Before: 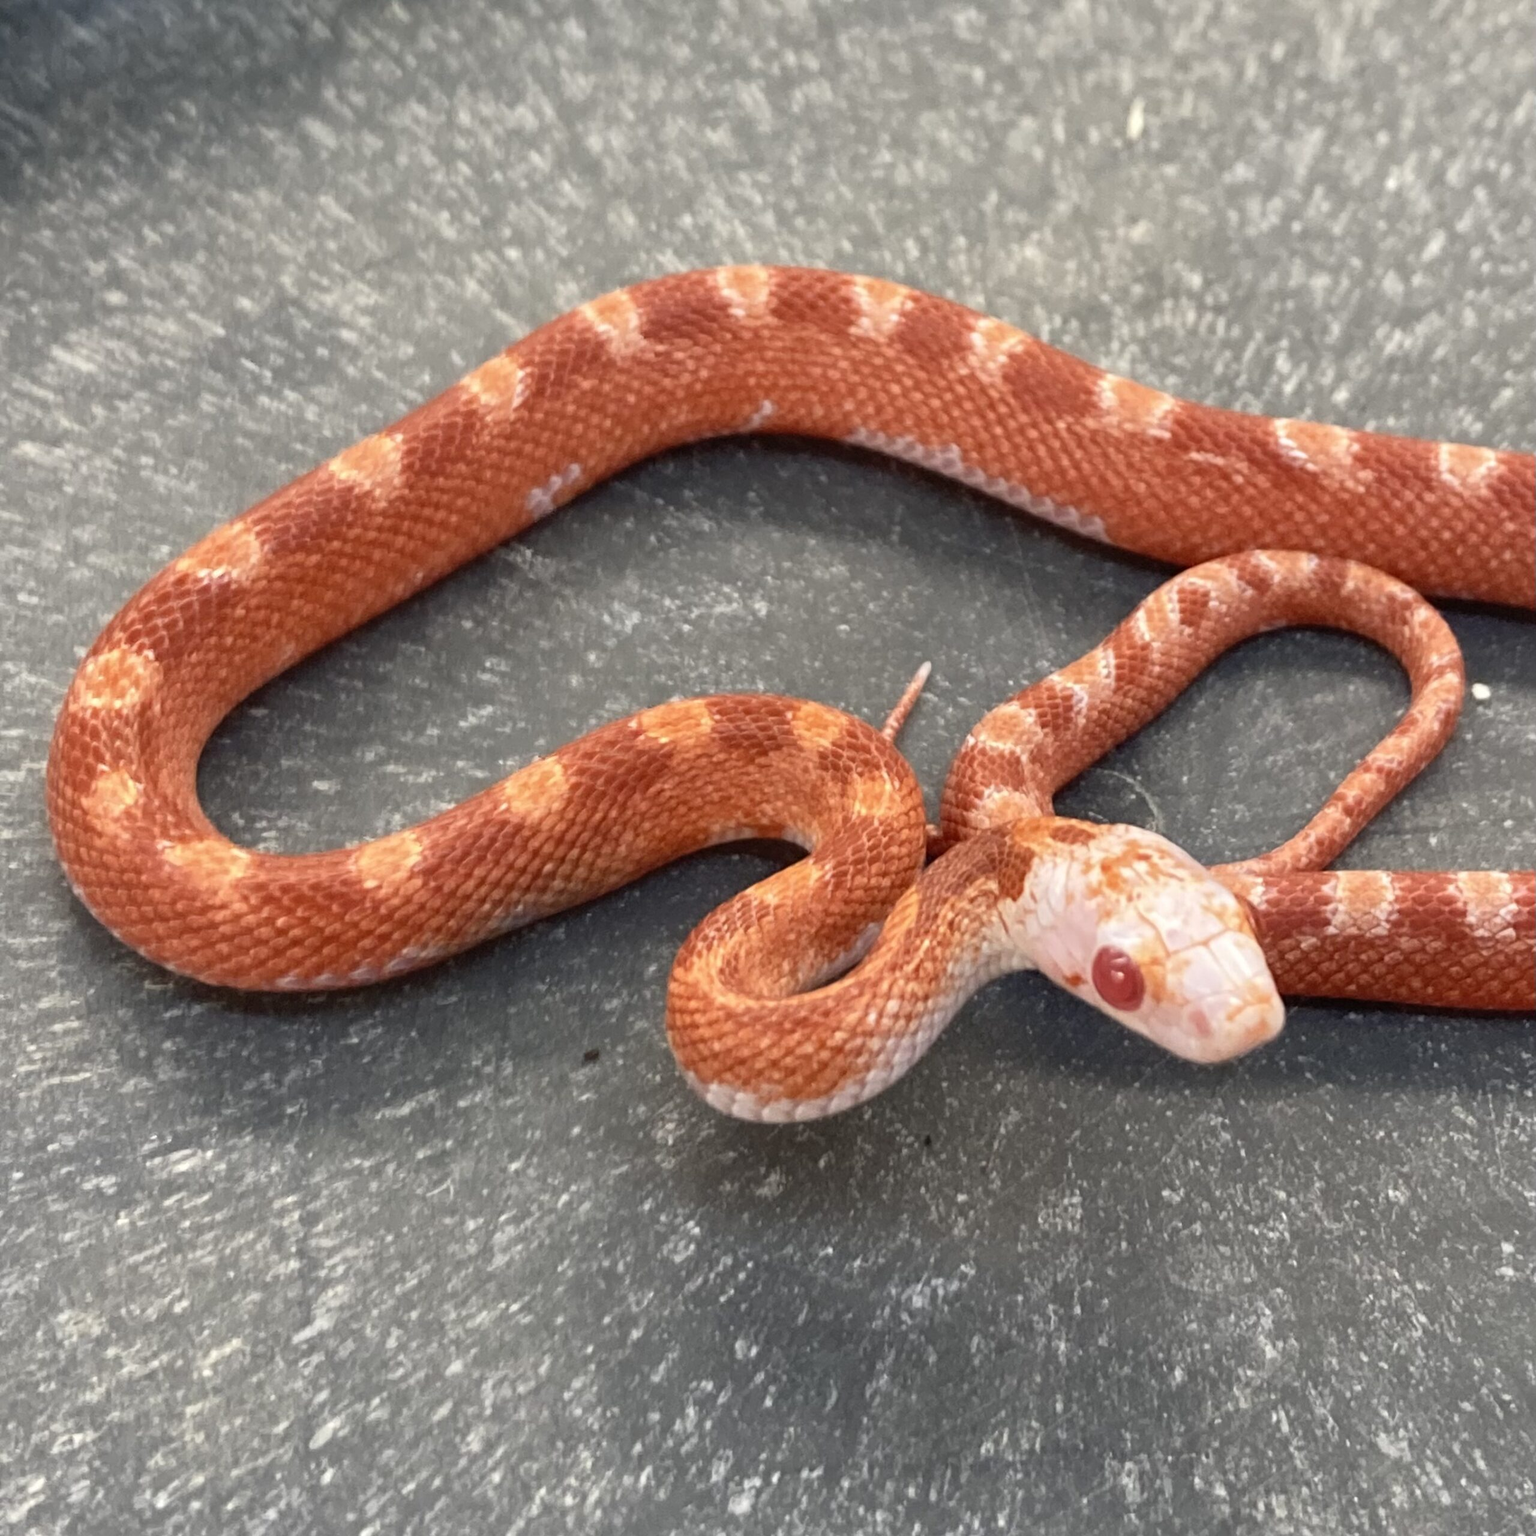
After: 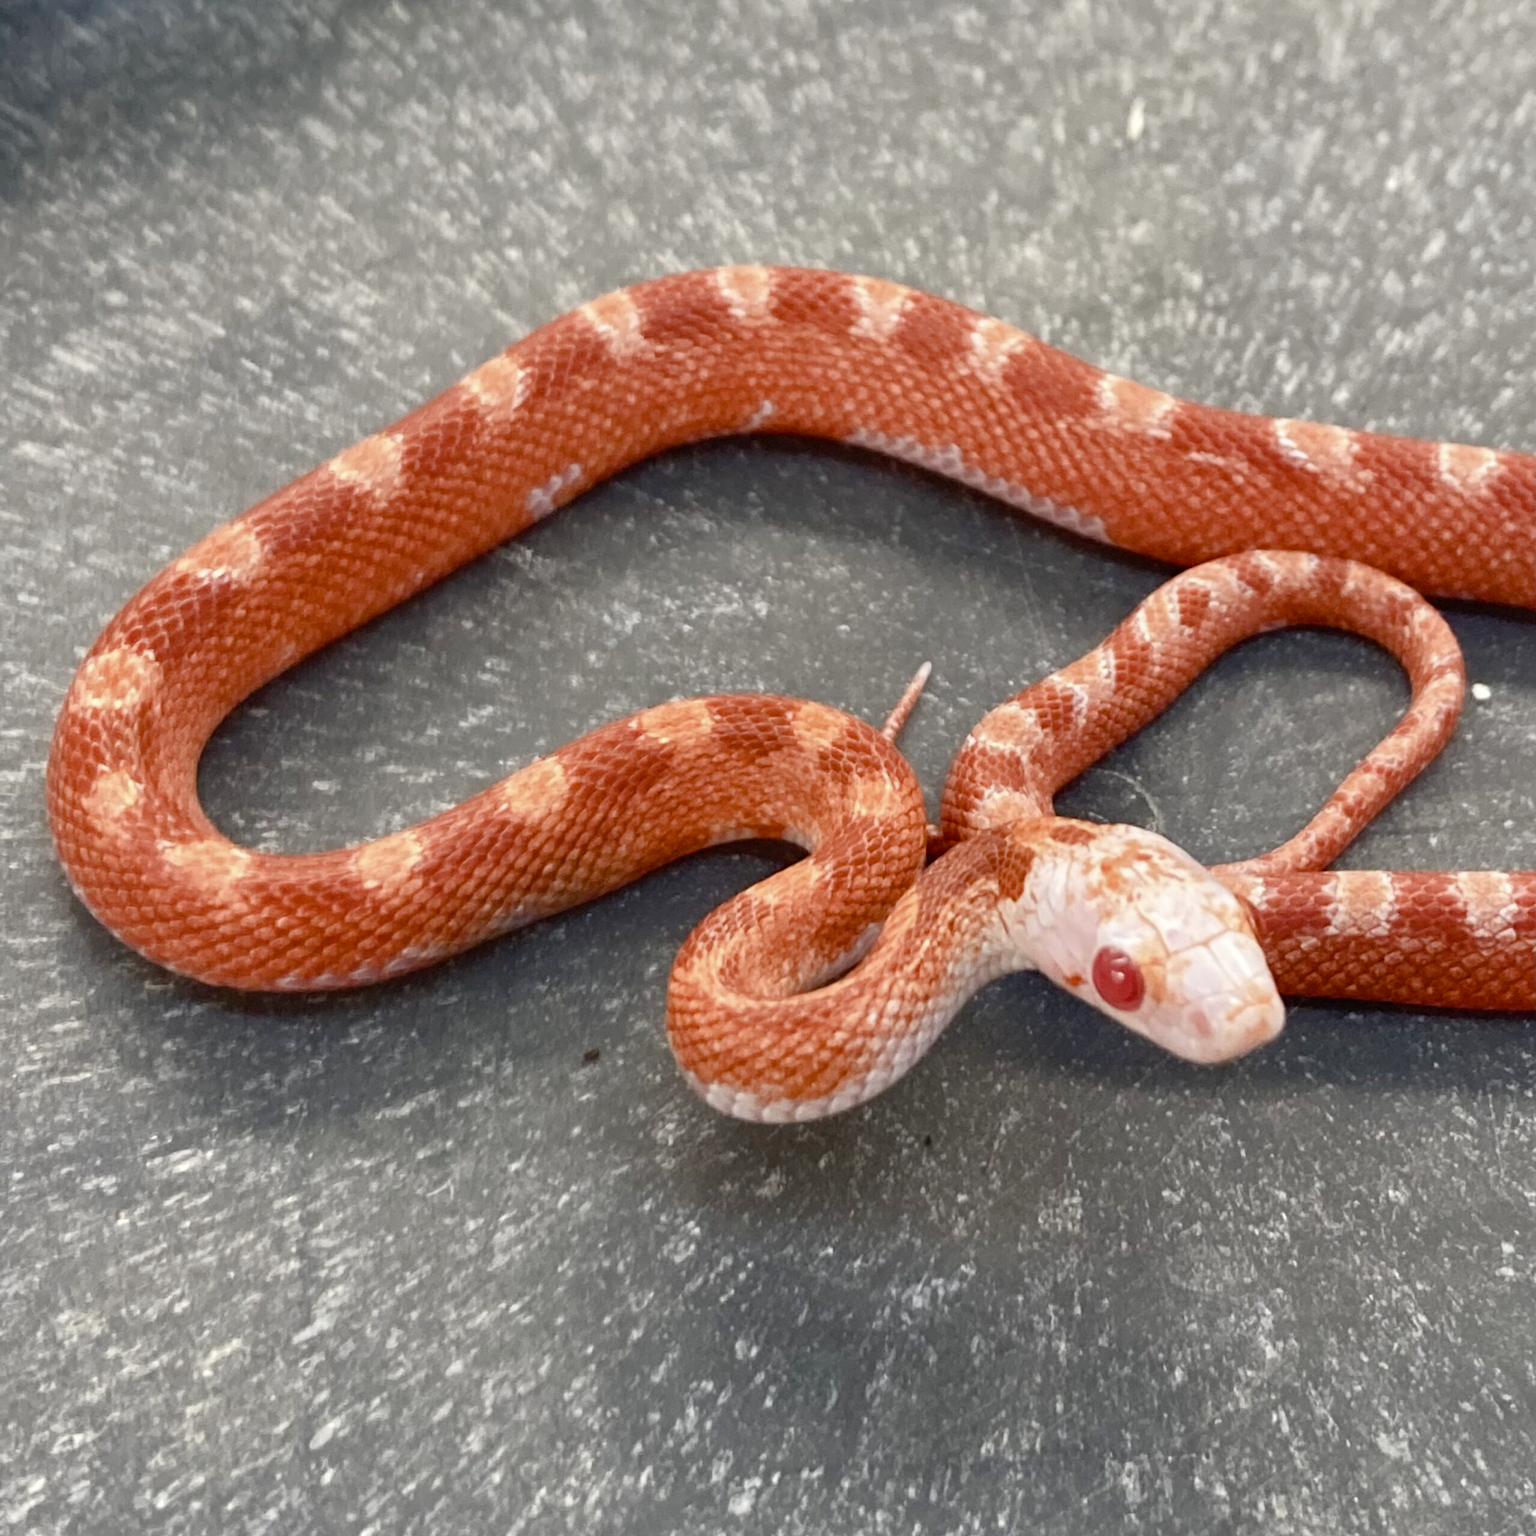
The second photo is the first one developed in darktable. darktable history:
color balance rgb: perceptual saturation grading › global saturation 20%, perceptual saturation grading › highlights -50.154%, perceptual saturation grading › shadows 30.34%
